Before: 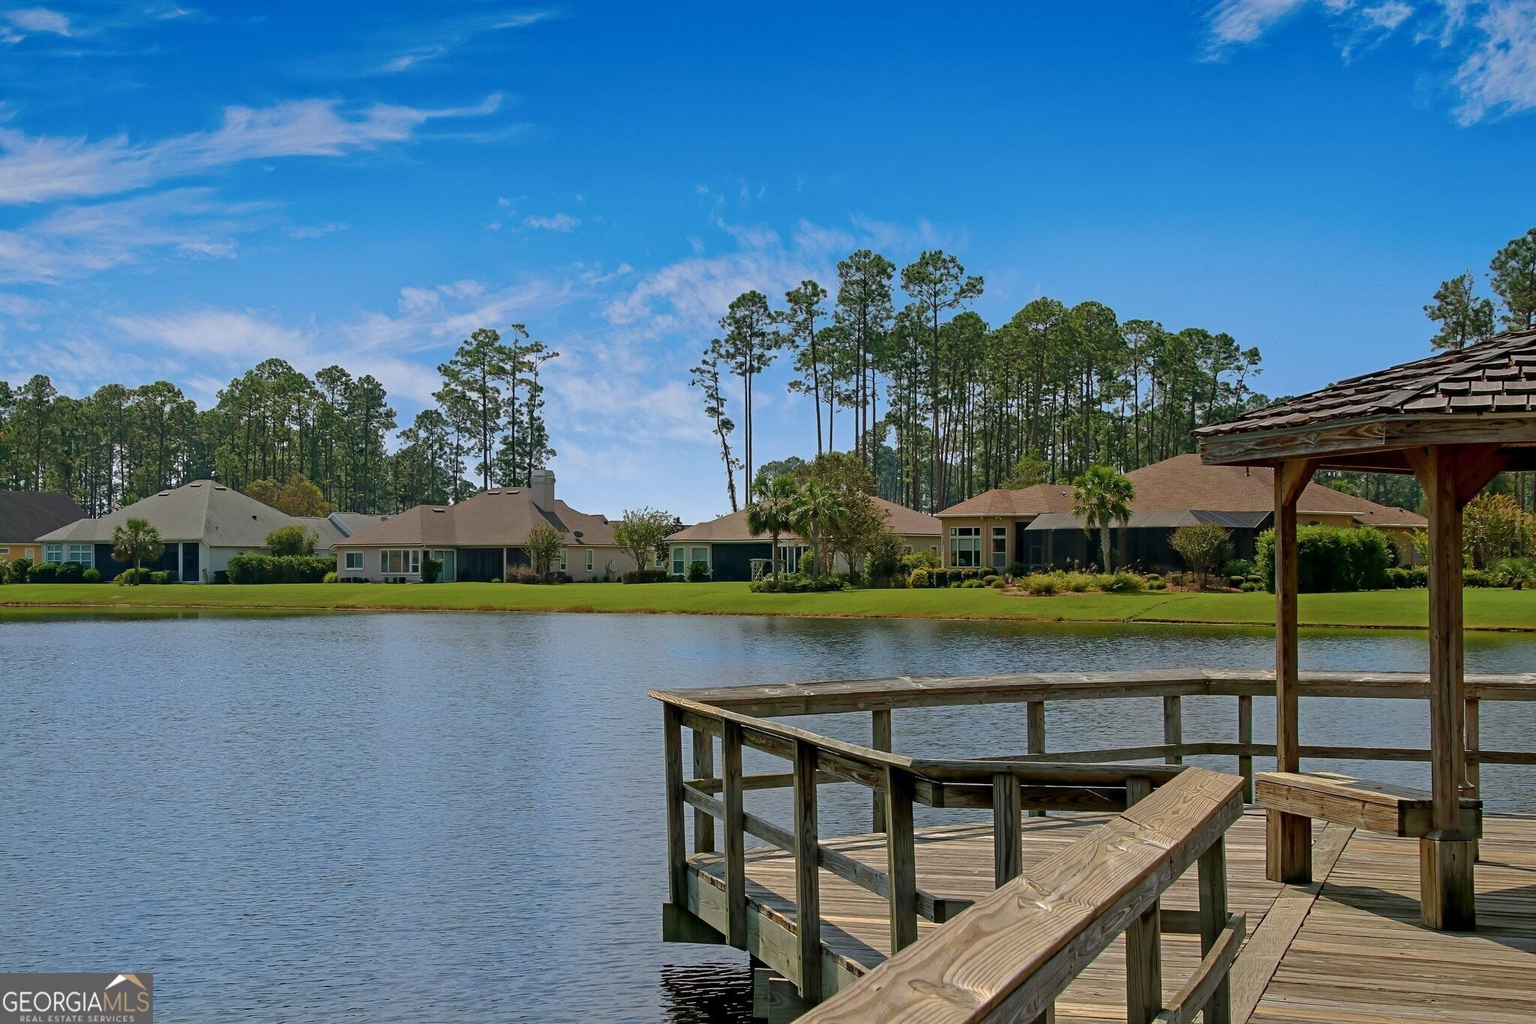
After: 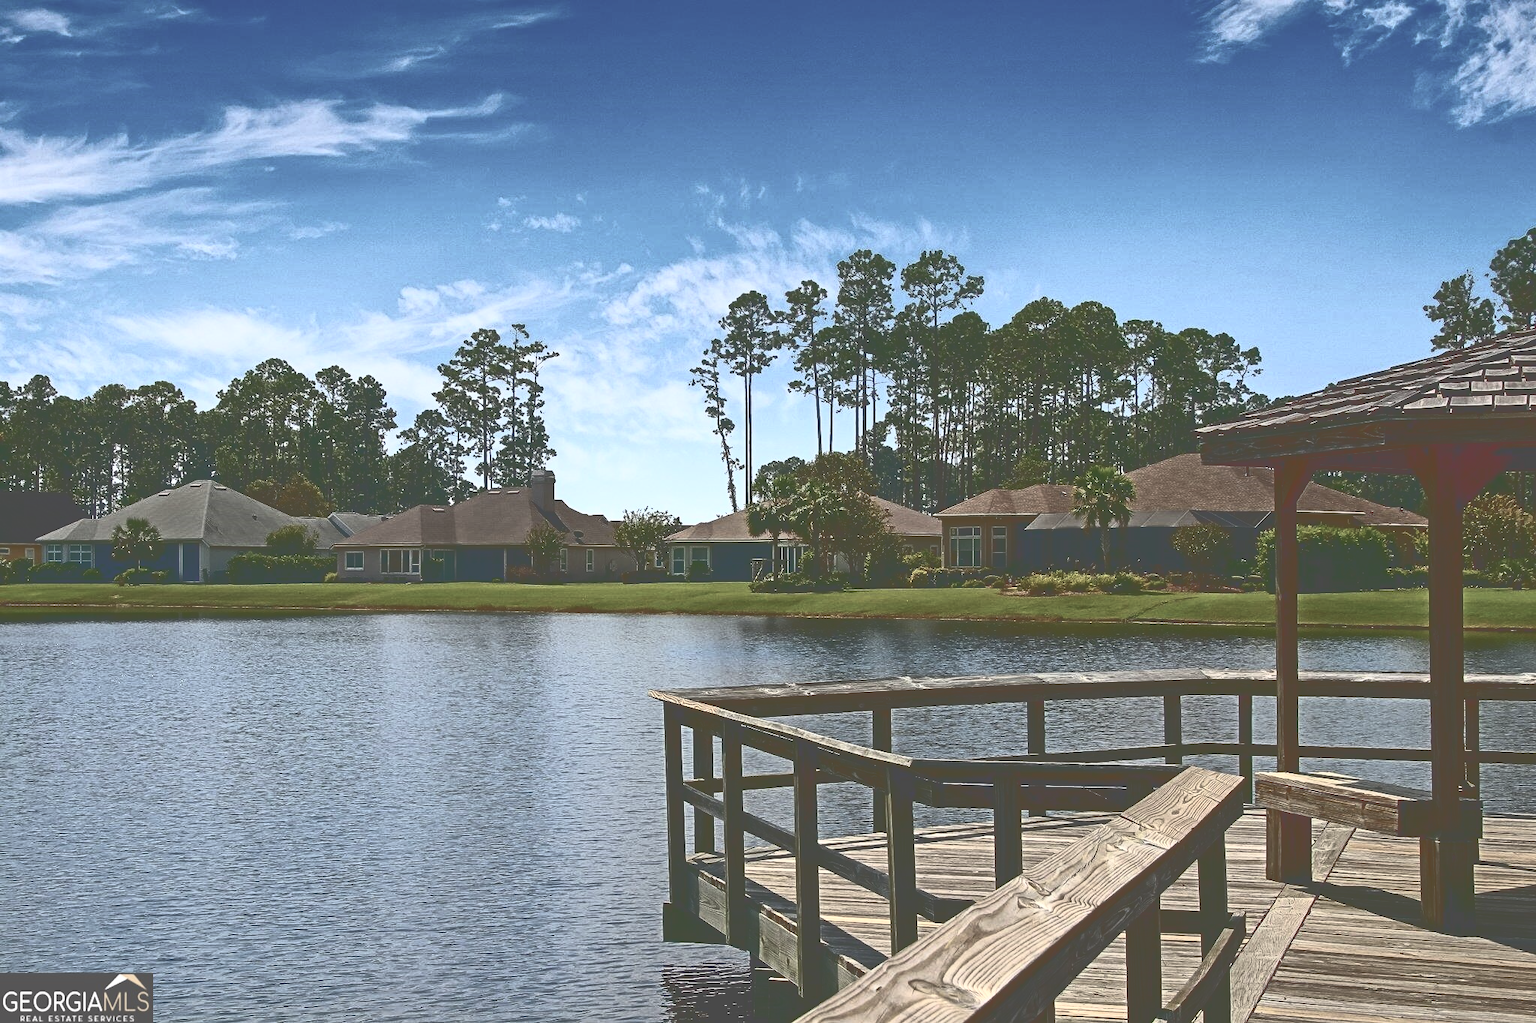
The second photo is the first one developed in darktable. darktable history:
exposure: black level correction -0.005, exposure 0.054 EV, compensate highlight preservation false
base curve: curves: ch0 [(0, 0.036) (0.083, 0.04) (0.804, 1)]
levels: mode automatic
contrast brightness saturation: contrast 0.45, brightness 0.546, saturation -0.198
